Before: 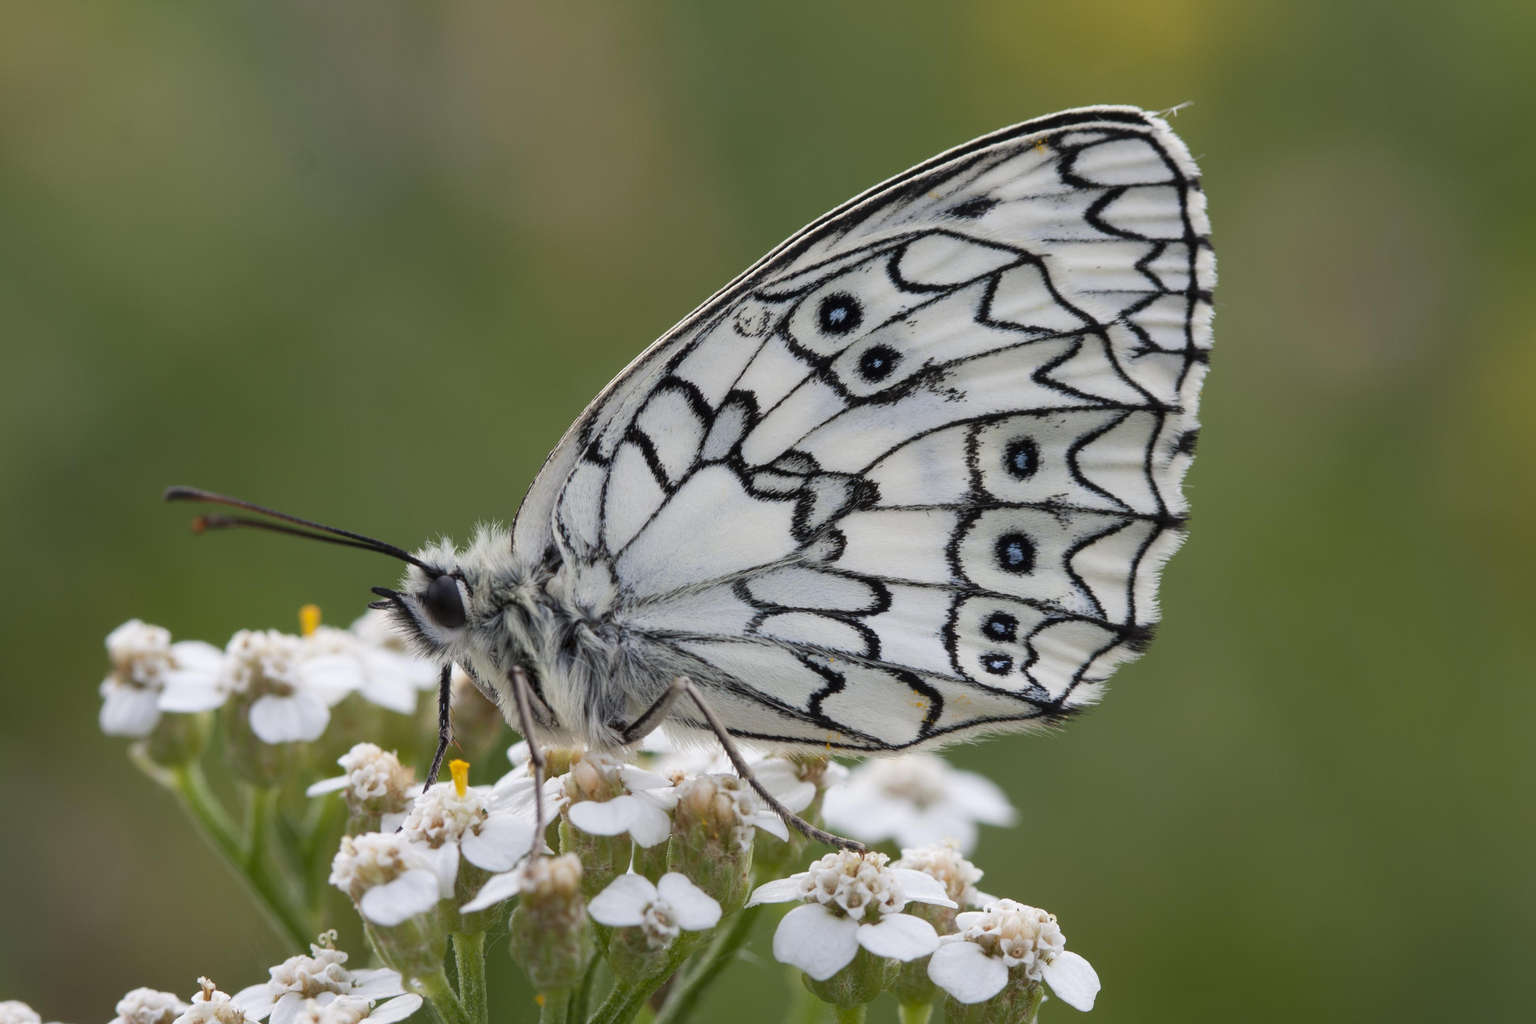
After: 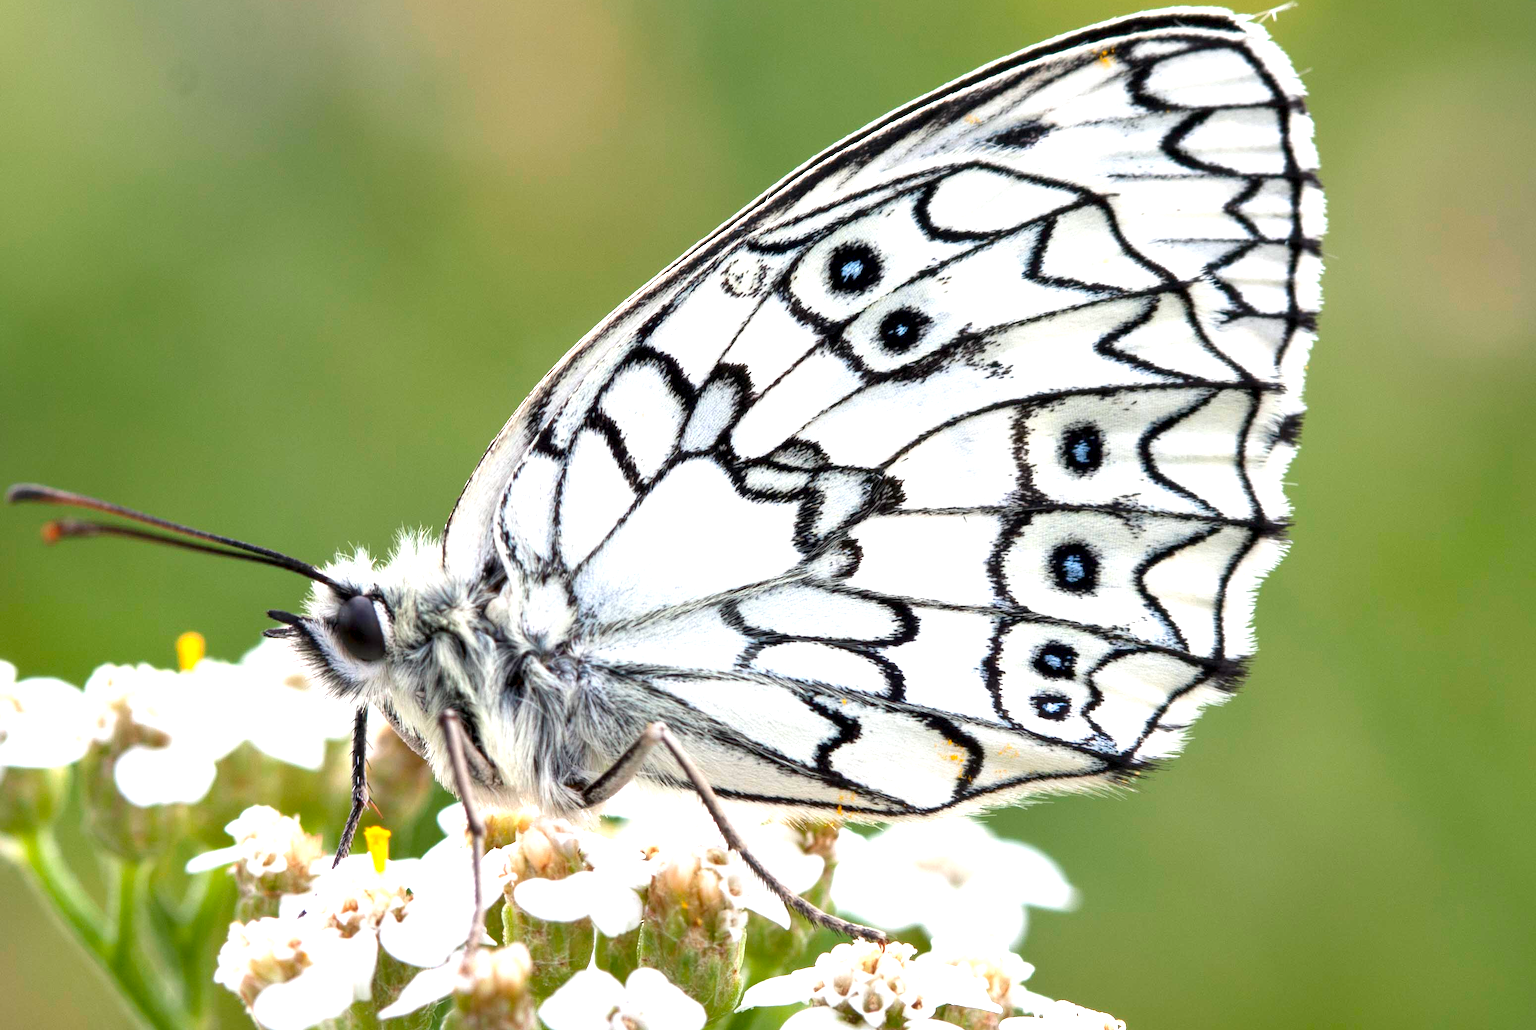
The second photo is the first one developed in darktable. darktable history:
crop and rotate: left 10.297%, top 9.797%, right 9.846%, bottom 9.814%
exposure: black level correction 0.002, exposure 1.314 EV, compensate highlight preservation false
contrast brightness saturation: saturation 0.121
local contrast: highlights 106%, shadows 101%, detail 119%, midtone range 0.2
shadows and highlights: shadows 19.99, highlights -19.7, soften with gaussian
